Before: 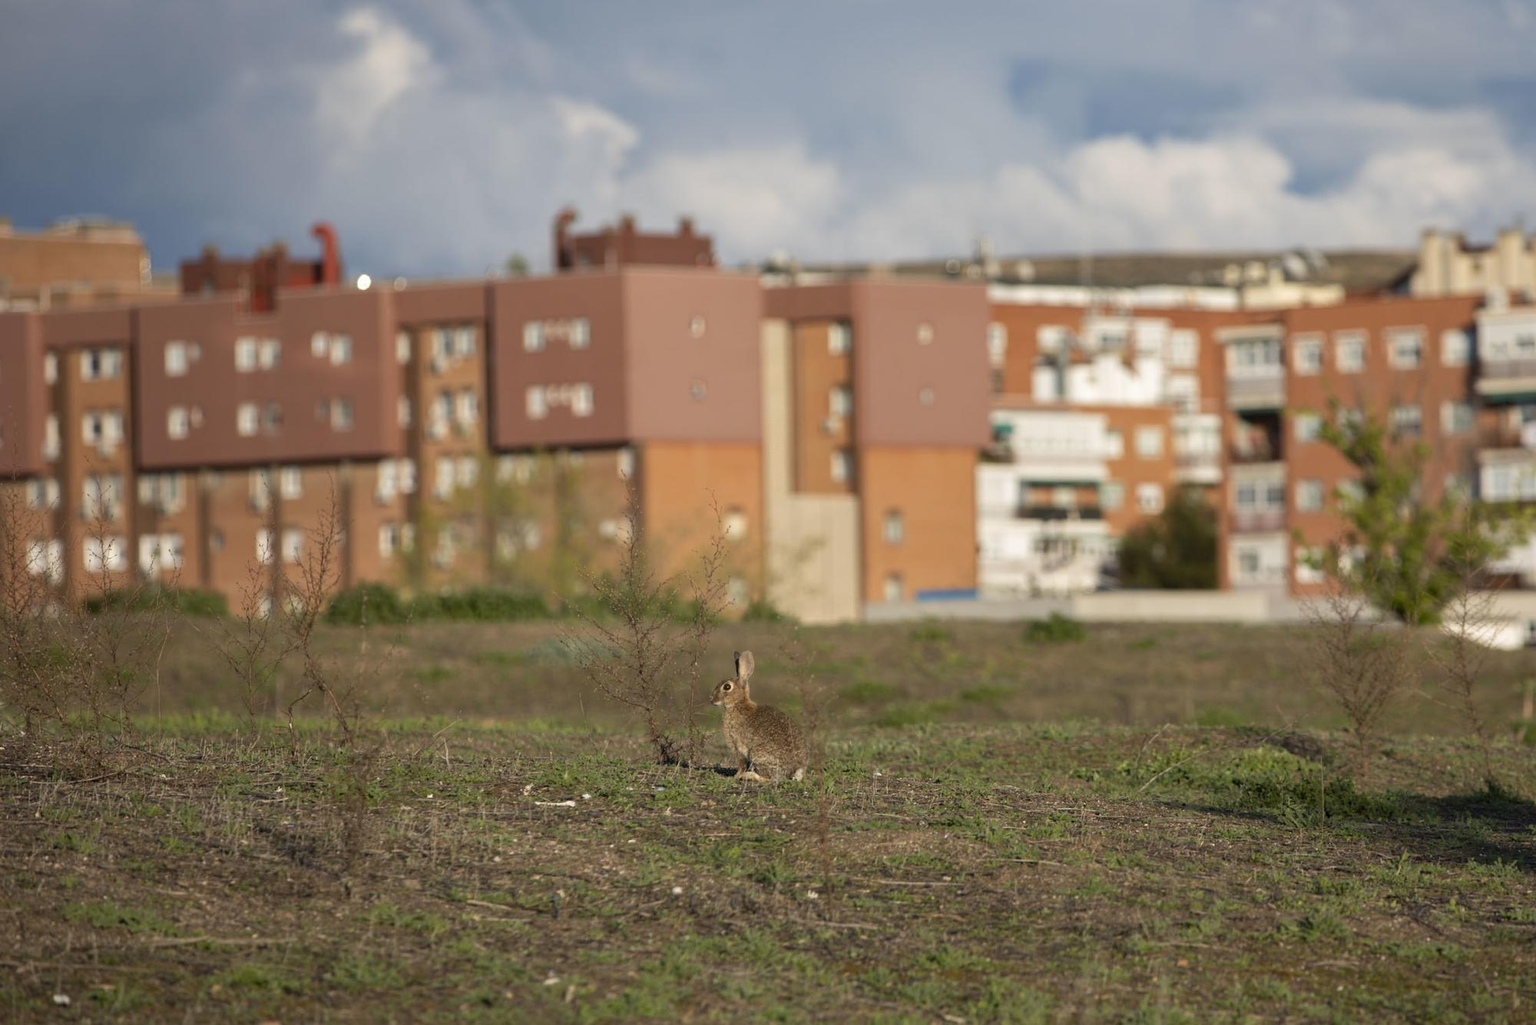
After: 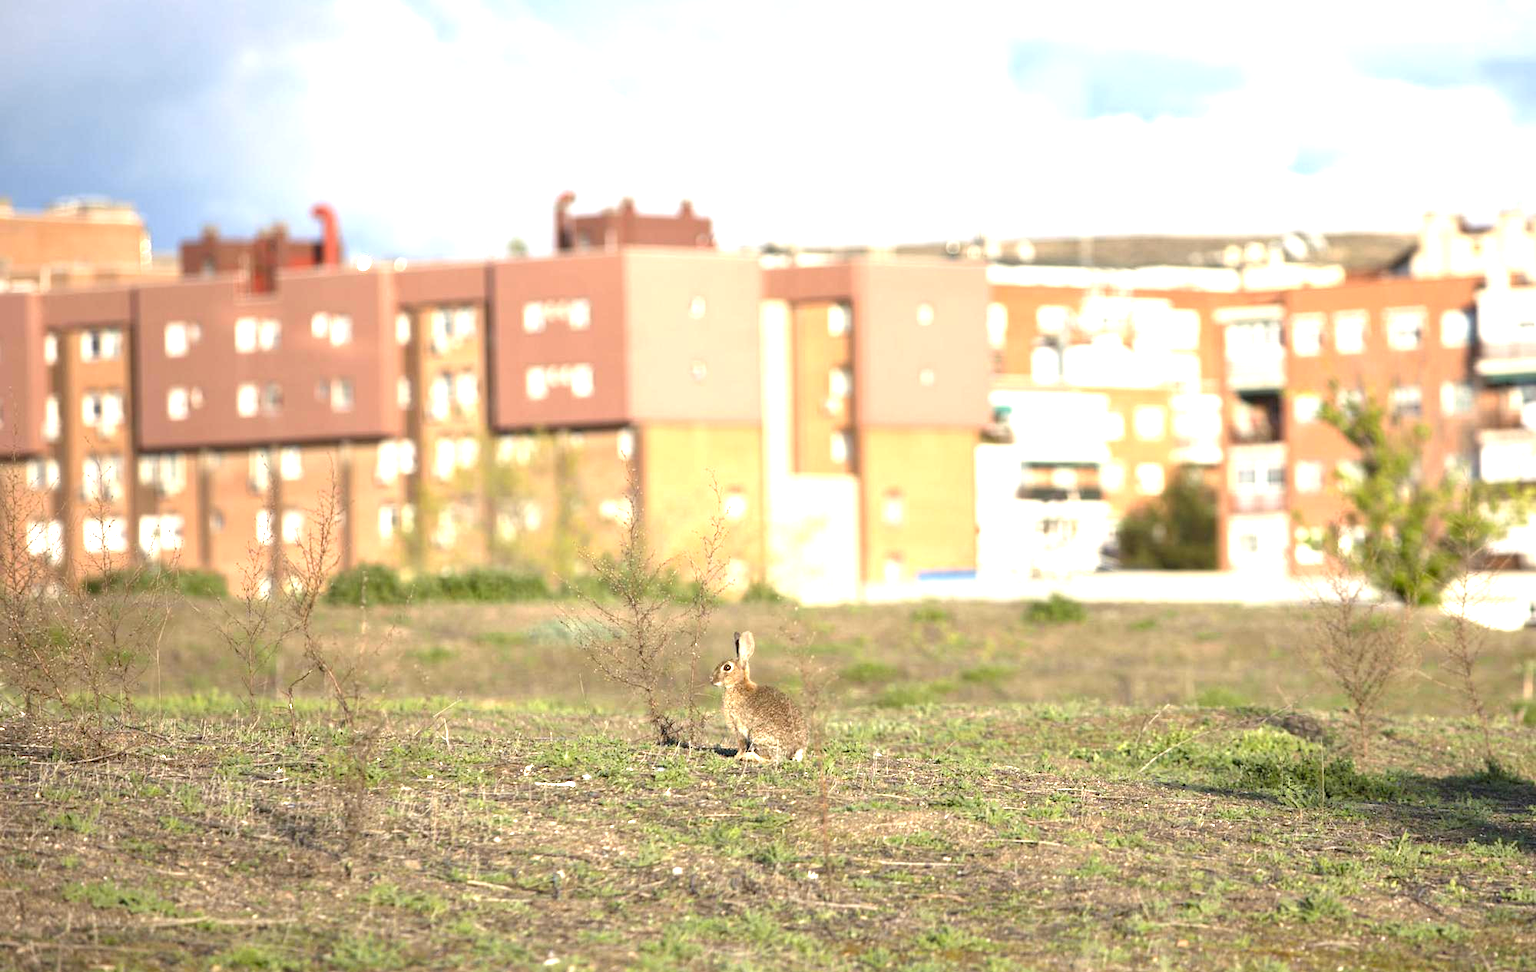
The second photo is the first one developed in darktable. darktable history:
crop and rotate: top 1.919%, bottom 3.14%
exposure: black level correction 0.001, exposure 1.816 EV, compensate highlight preservation false
